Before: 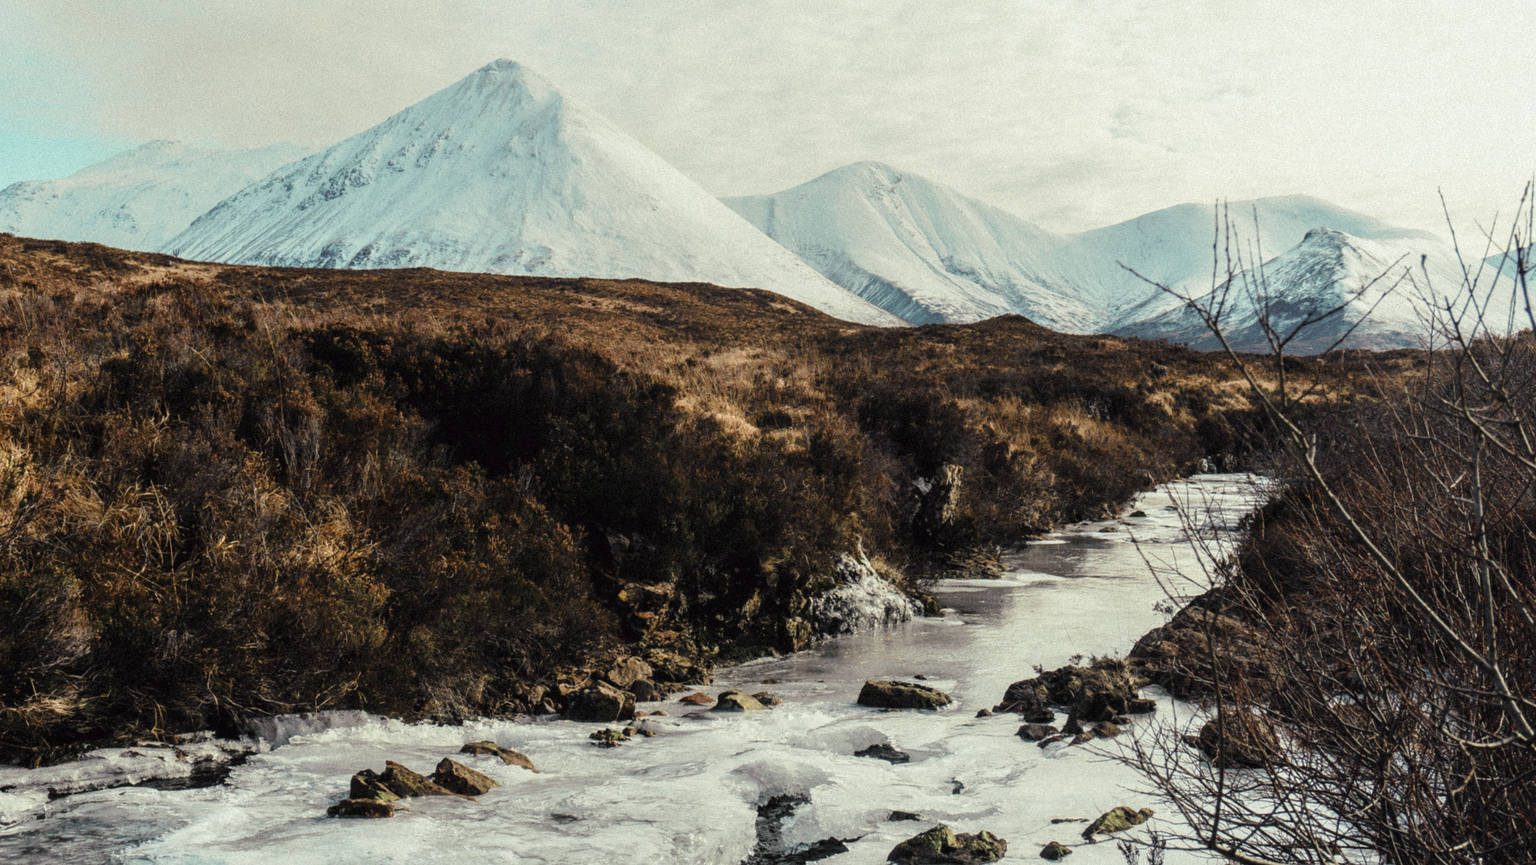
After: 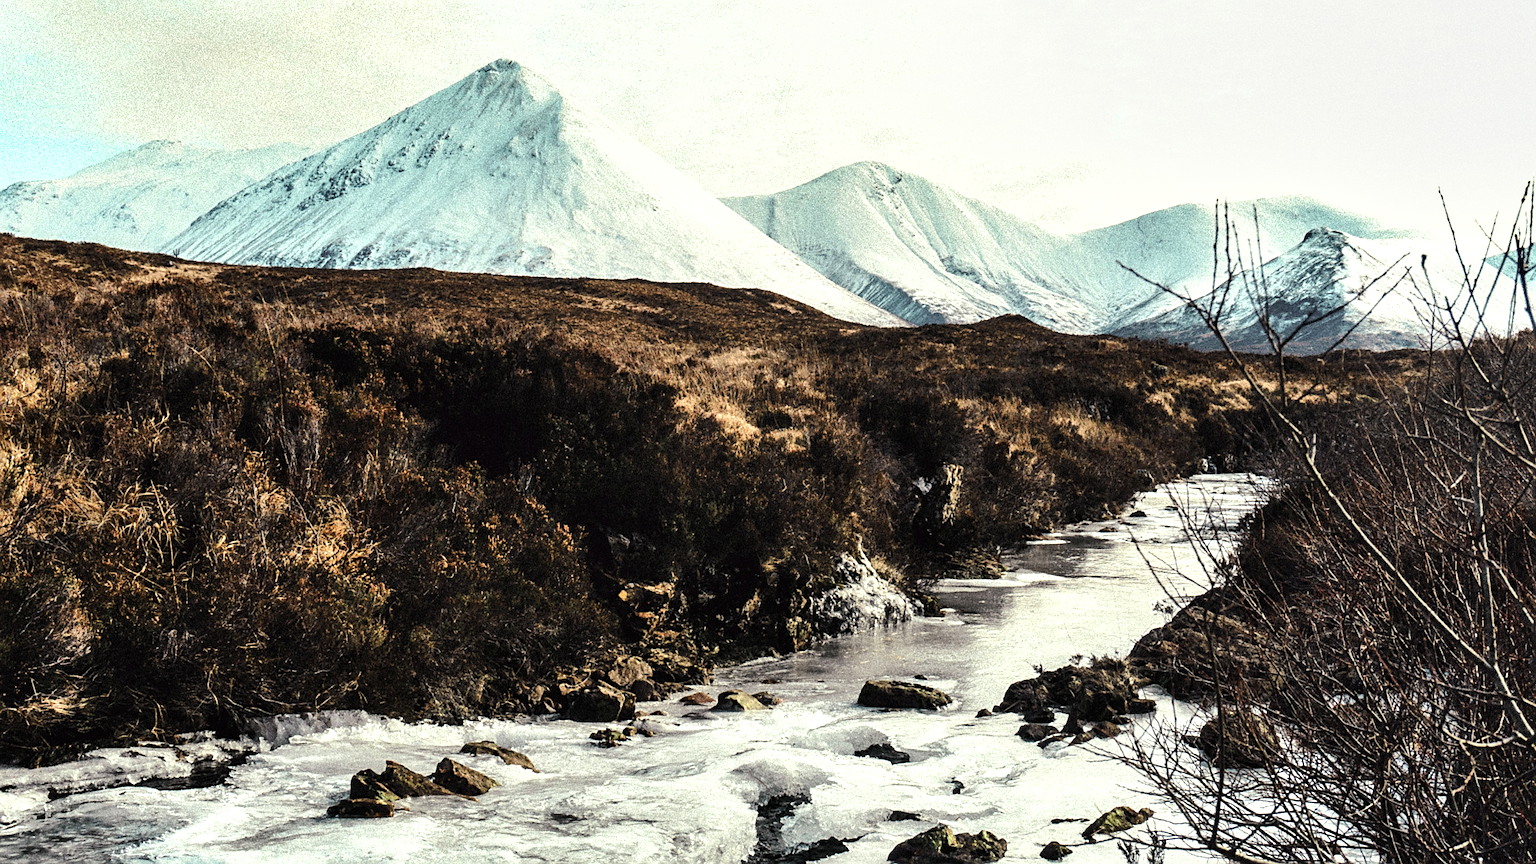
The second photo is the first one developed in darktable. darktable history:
sharpen: on, module defaults
tone equalizer: -8 EV -0.75 EV, -7 EV -0.7 EV, -6 EV -0.6 EV, -5 EV -0.4 EV, -3 EV 0.4 EV, -2 EV 0.6 EV, -1 EV 0.7 EV, +0 EV 0.75 EV, edges refinement/feathering 500, mask exposure compensation -1.57 EV, preserve details no
shadows and highlights: soften with gaussian
